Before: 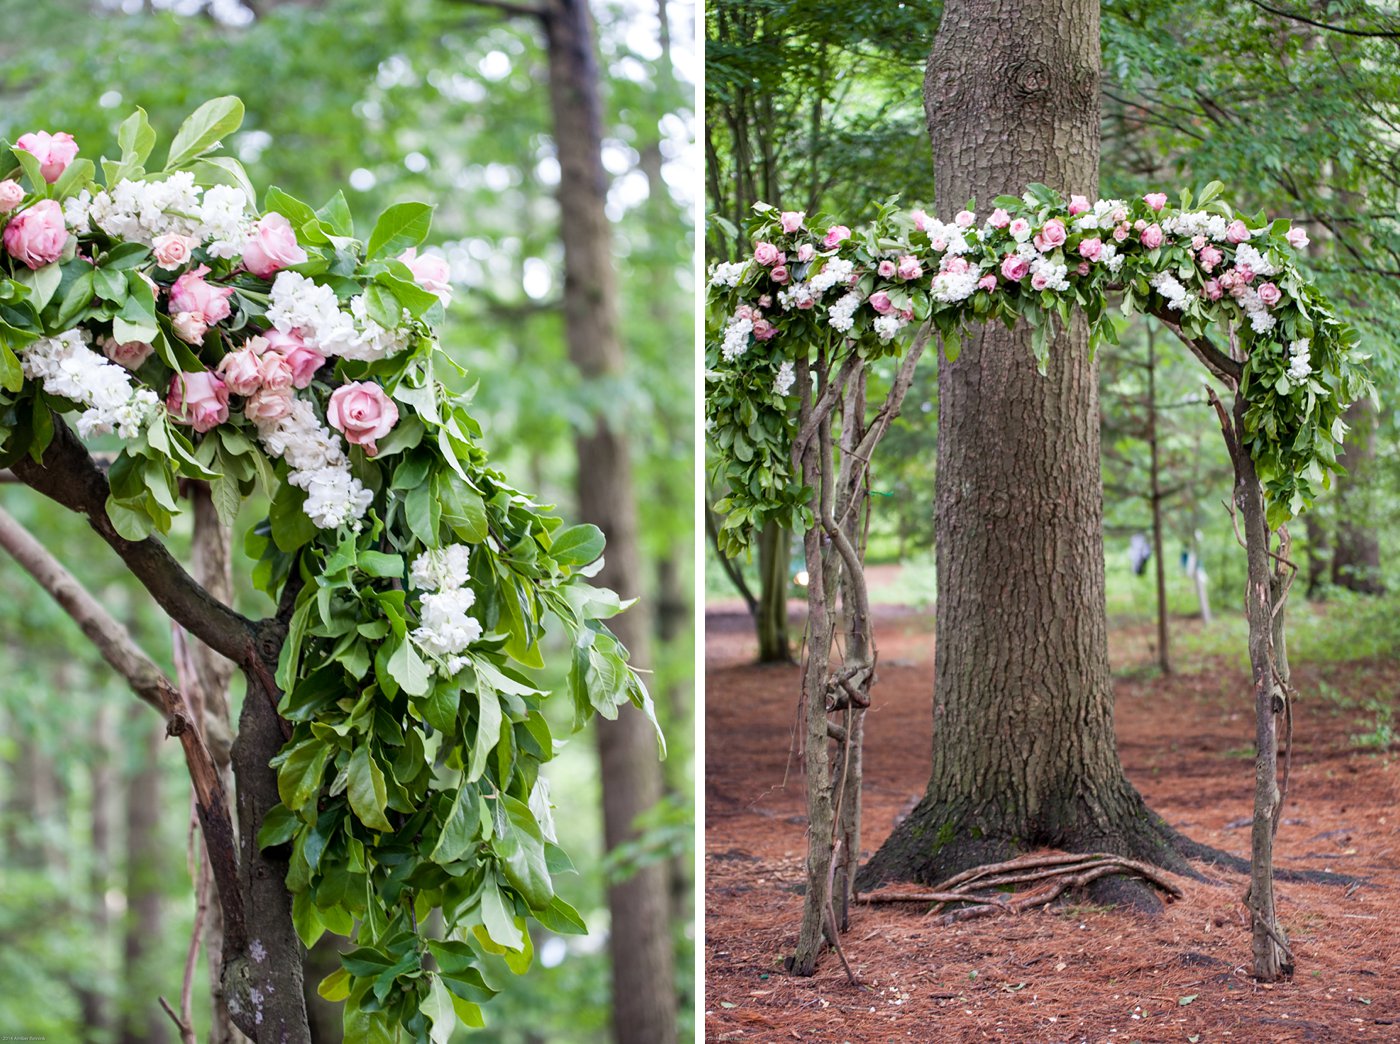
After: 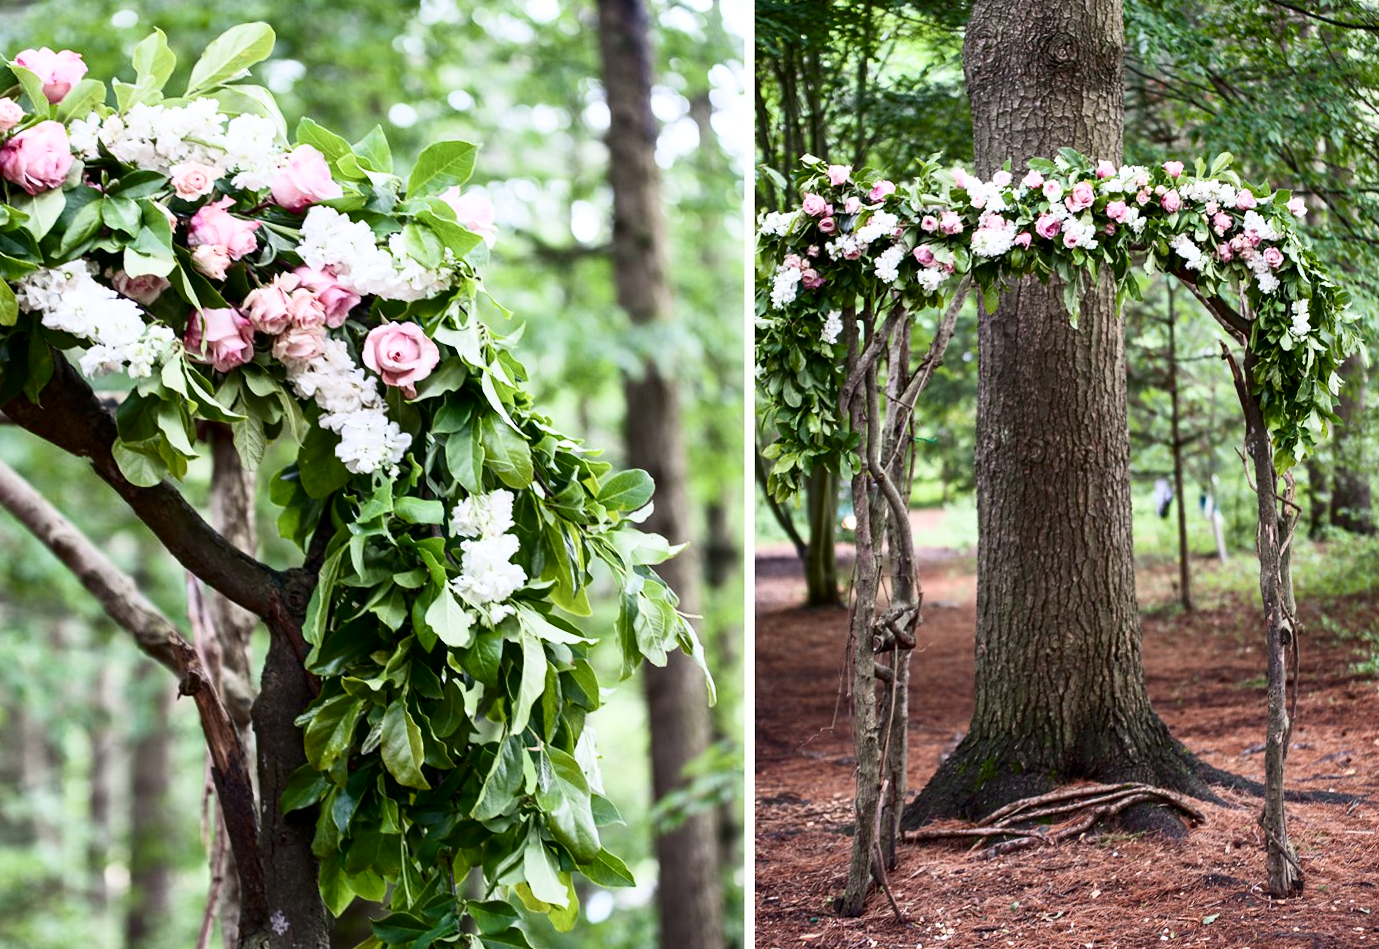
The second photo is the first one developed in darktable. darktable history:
base curve: curves: ch0 [(0, 0) (0.303, 0.277) (1, 1)]
contrast brightness saturation: contrast 0.28
rotate and perspective: rotation -0.013°, lens shift (vertical) -0.027, lens shift (horizontal) 0.178, crop left 0.016, crop right 0.989, crop top 0.082, crop bottom 0.918
shadows and highlights: shadows 0, highlights 40
